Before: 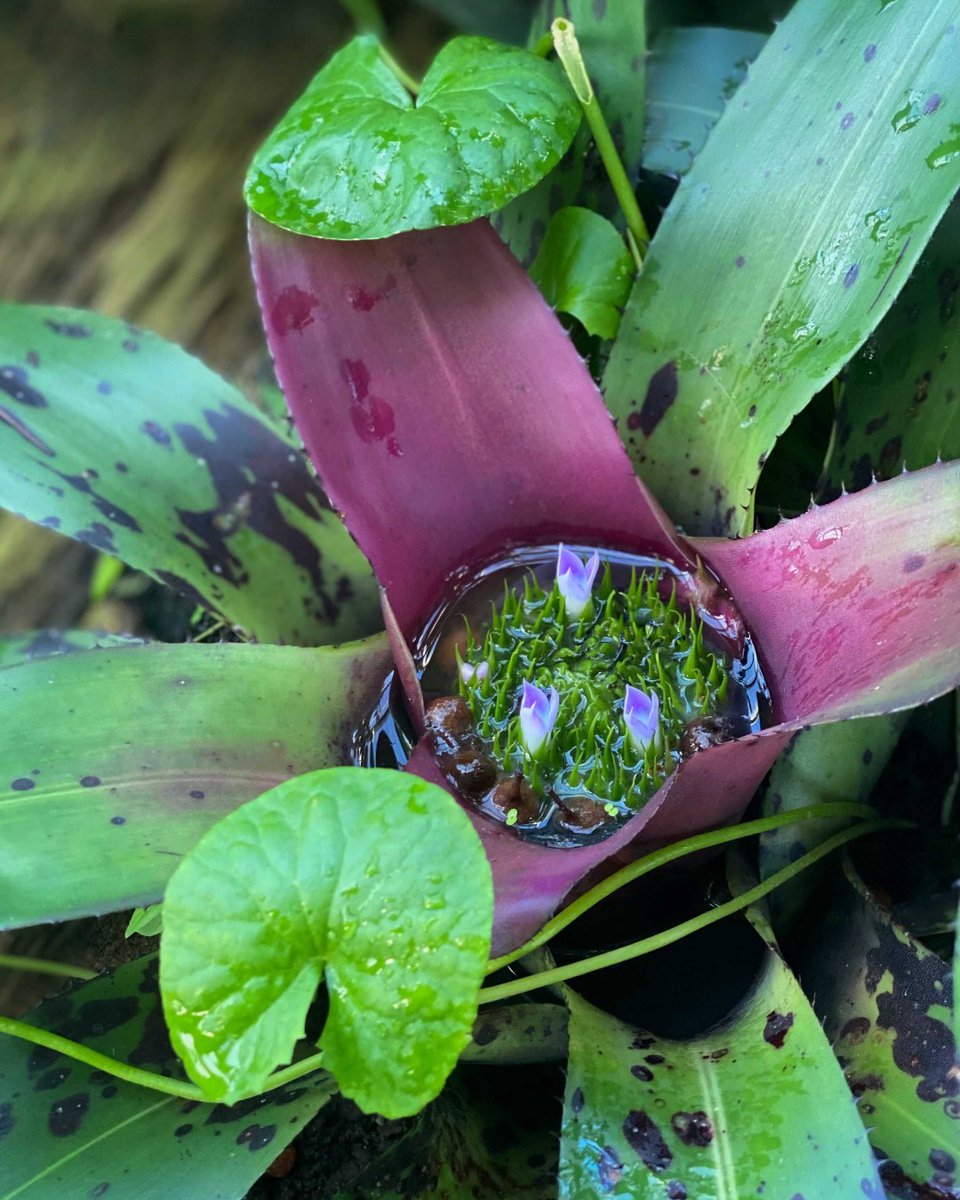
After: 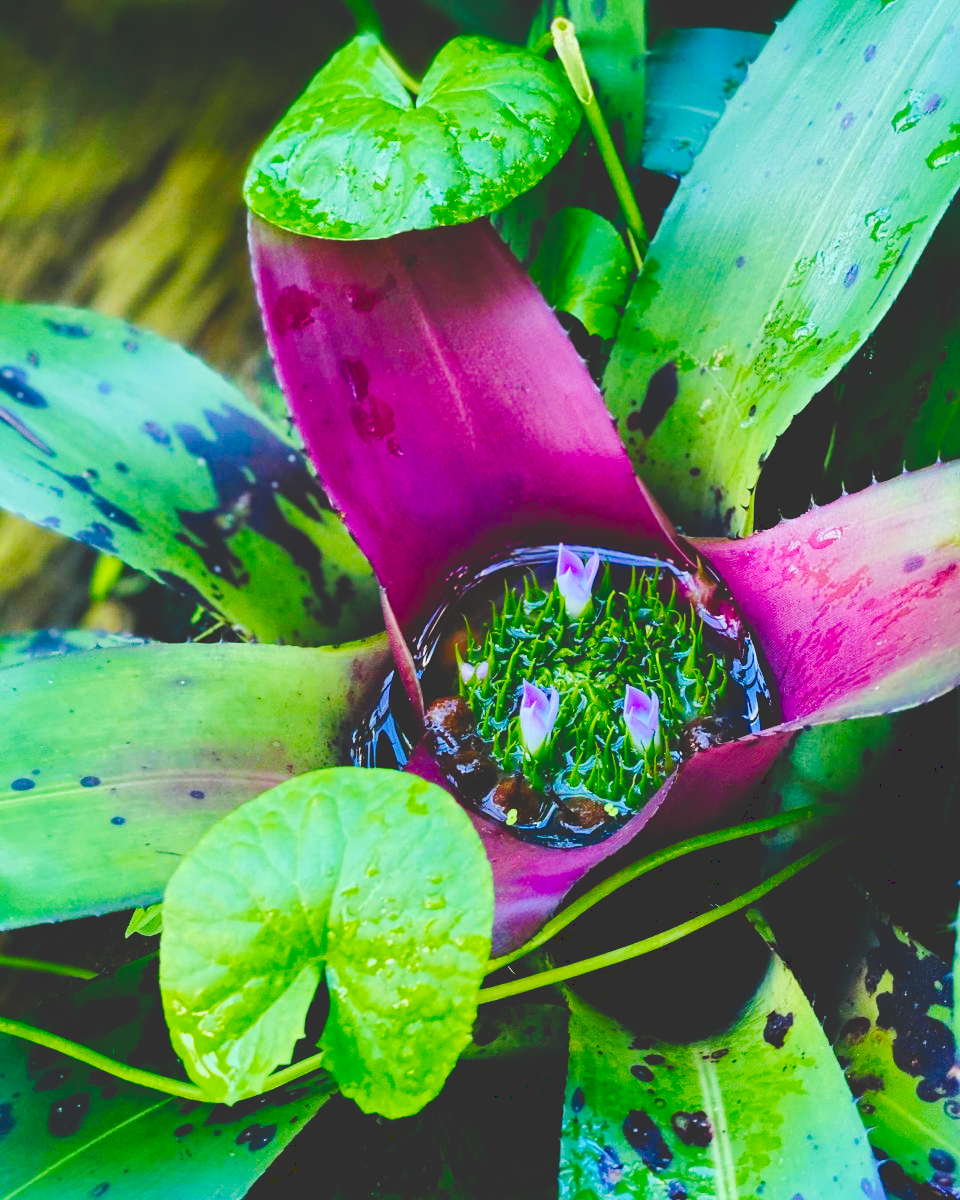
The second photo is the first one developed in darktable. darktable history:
tone curve: curves: ch0 [(0, 0) (0.003, 0.195) (0.011, 0.196) (0.025, 0.196) (0.044, 0.196) (0.069, 0.196) (0.1, 0.196) (0.136, 0.197) (0.177, 0.207) (0.224, 0.224) (0.277, 0.268) (0.335, 0.336) (0.399, 0.424) (0.468, 0.533) (0.543, 0.632) (0.623, 0.715) (0.709, 0.789) (0.801, 0.85) (0.898, 0.906) (1, 1)], preserve colors none
velvia: strength 50.77%, mid-tones bias 0.509
